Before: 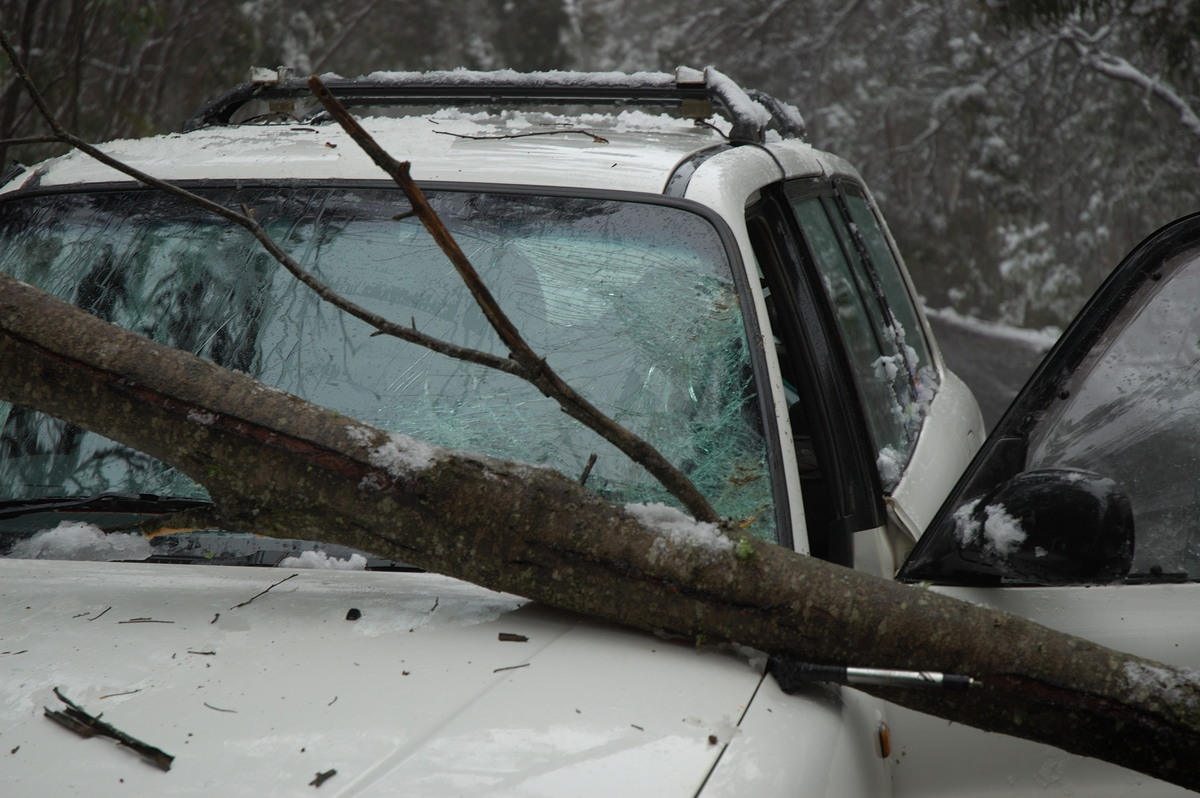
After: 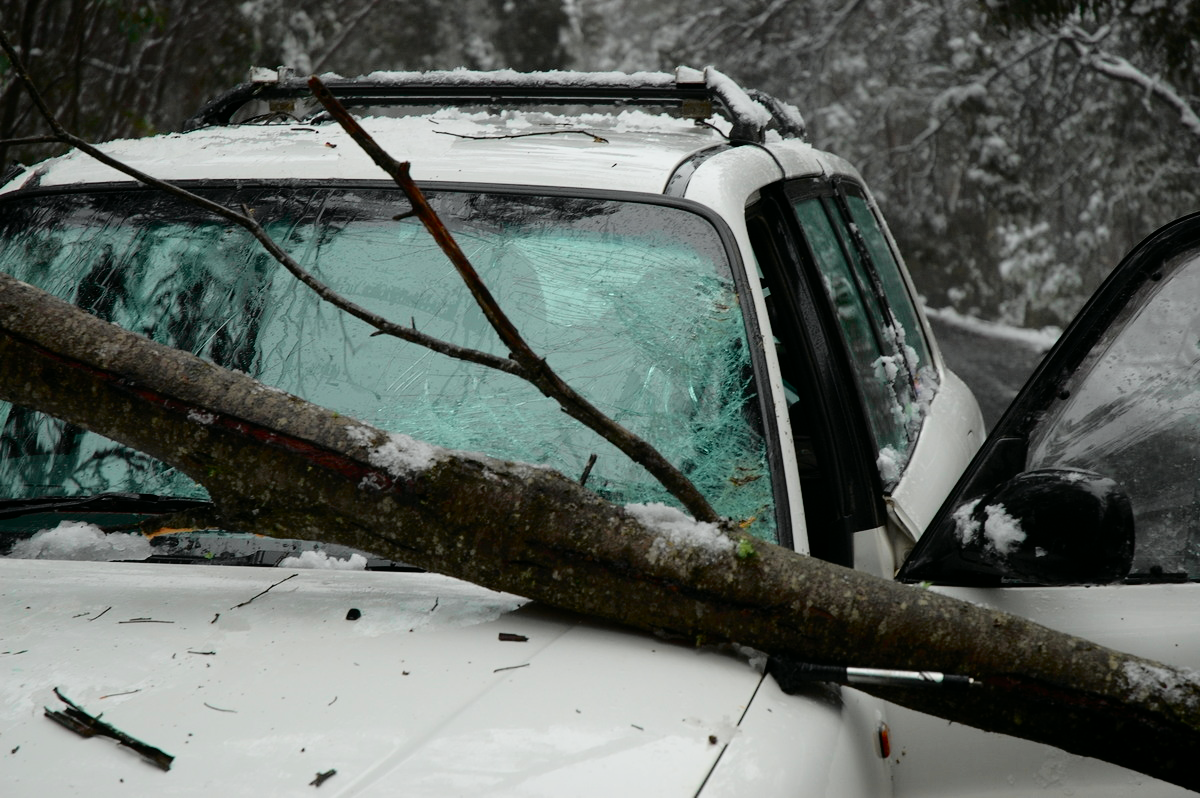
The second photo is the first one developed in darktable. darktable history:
tone curve: curves: ch0 [(0, 0) (0.135, 0.09) (0.326, 0.386) (0.489, 0.573) (0.663, 0.749) (0.854, 0.897) (1, 0.974)]; ch1 [(0, 0) (0.366, 0.367) (0.475, 0.453) (0.494, 0.493) (0.504, 0.497) (0.544, 0.569) (0.562, 0.605) (0.622, 0.694) (1, 1)]; ch2 [(0, 0) (0.333, 0.346) (0.375, 0.375) (0.424, 0.43) (0.476, 0.492) (0.502, 0.503) (0.533, 0.534) (0.572, 0.603) (0.605, 0.656) (0.641, 0.709) (1, 1)], color space Lab, independent channels, preserve colors none
